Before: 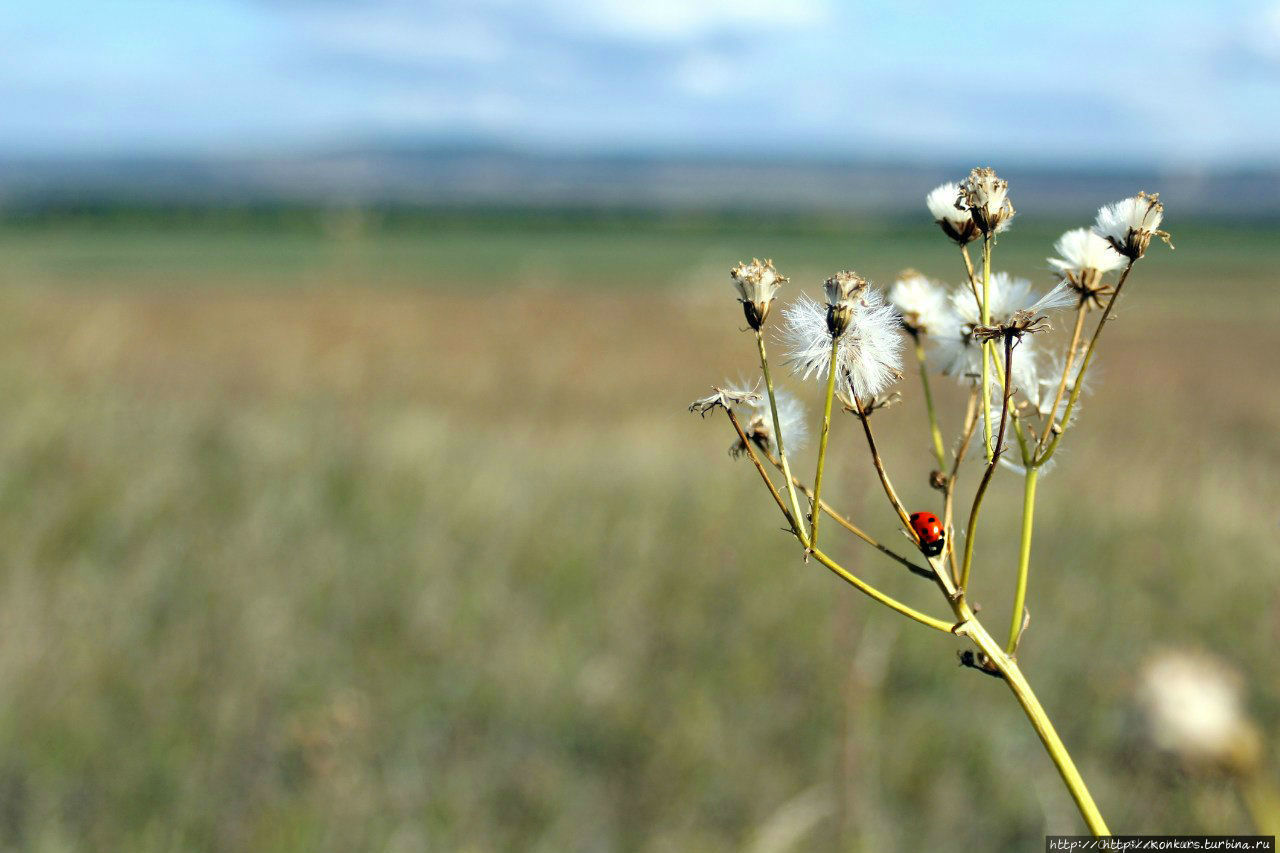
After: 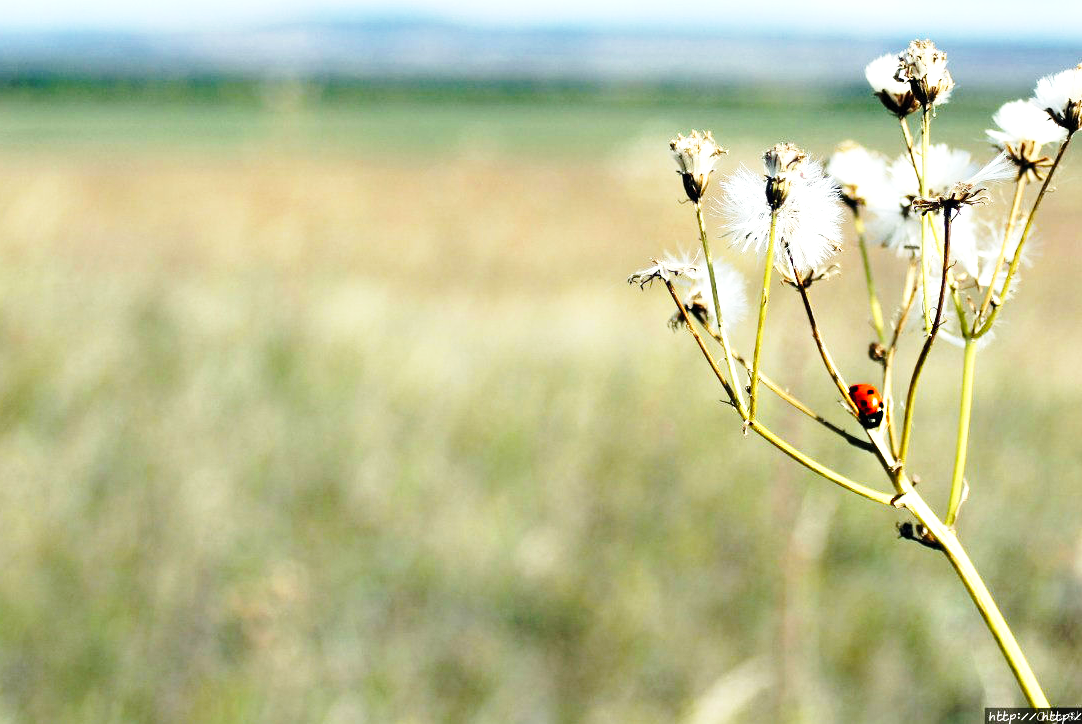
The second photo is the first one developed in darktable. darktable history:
tone equalizer: -8 EV -0.727 EV, -7 EV -0.72 EV, -6 EV -0.6 EV, -5 EV -0.372 EV, -3 EV 0.402 EV, -2 EV 0.6 EV, -1 EV 0.685 EV, +0 EV 0.764 EV, edges refinement/feathering 500, mask exposure compensation -1.57 EV, preserve details guided filter
base curve: curves: ch0 [(0, 0) (0.028, 0.03) (0.121, 0.232) (0.46, 0.748) (0.859, 0.968) (1, 1)], preserve colors none
crop and rotate: left 4.786%, top 15.074%, right 10.681%
